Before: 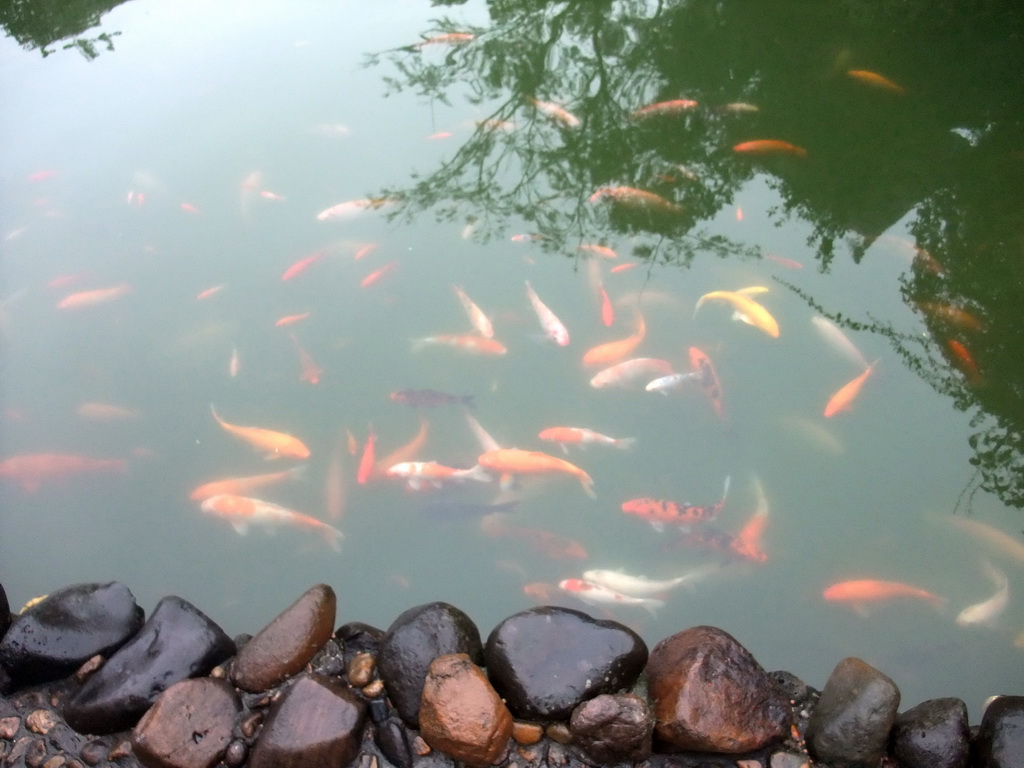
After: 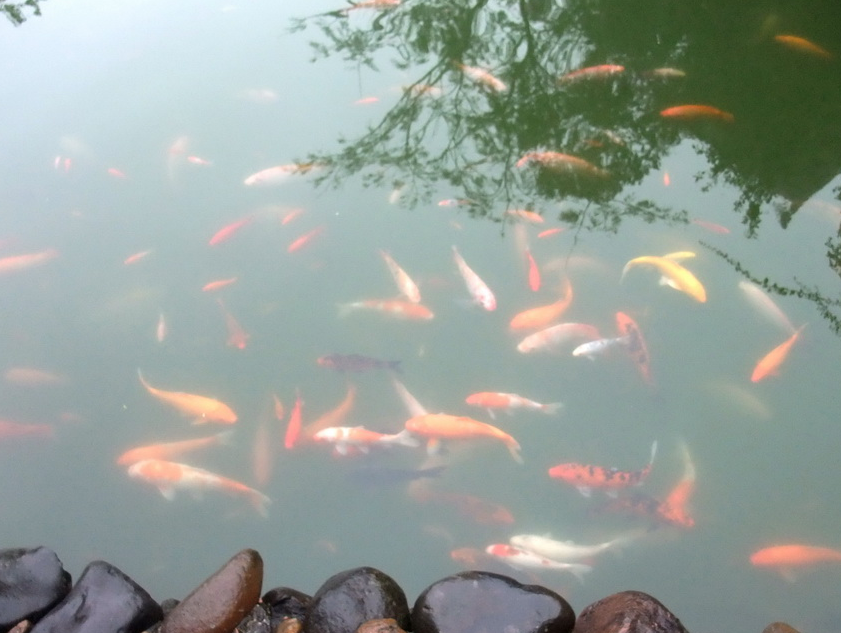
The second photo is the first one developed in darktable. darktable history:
crop and rotate: left 7.196%, top 4.664%, right 10.614%, bottom 12.908%
